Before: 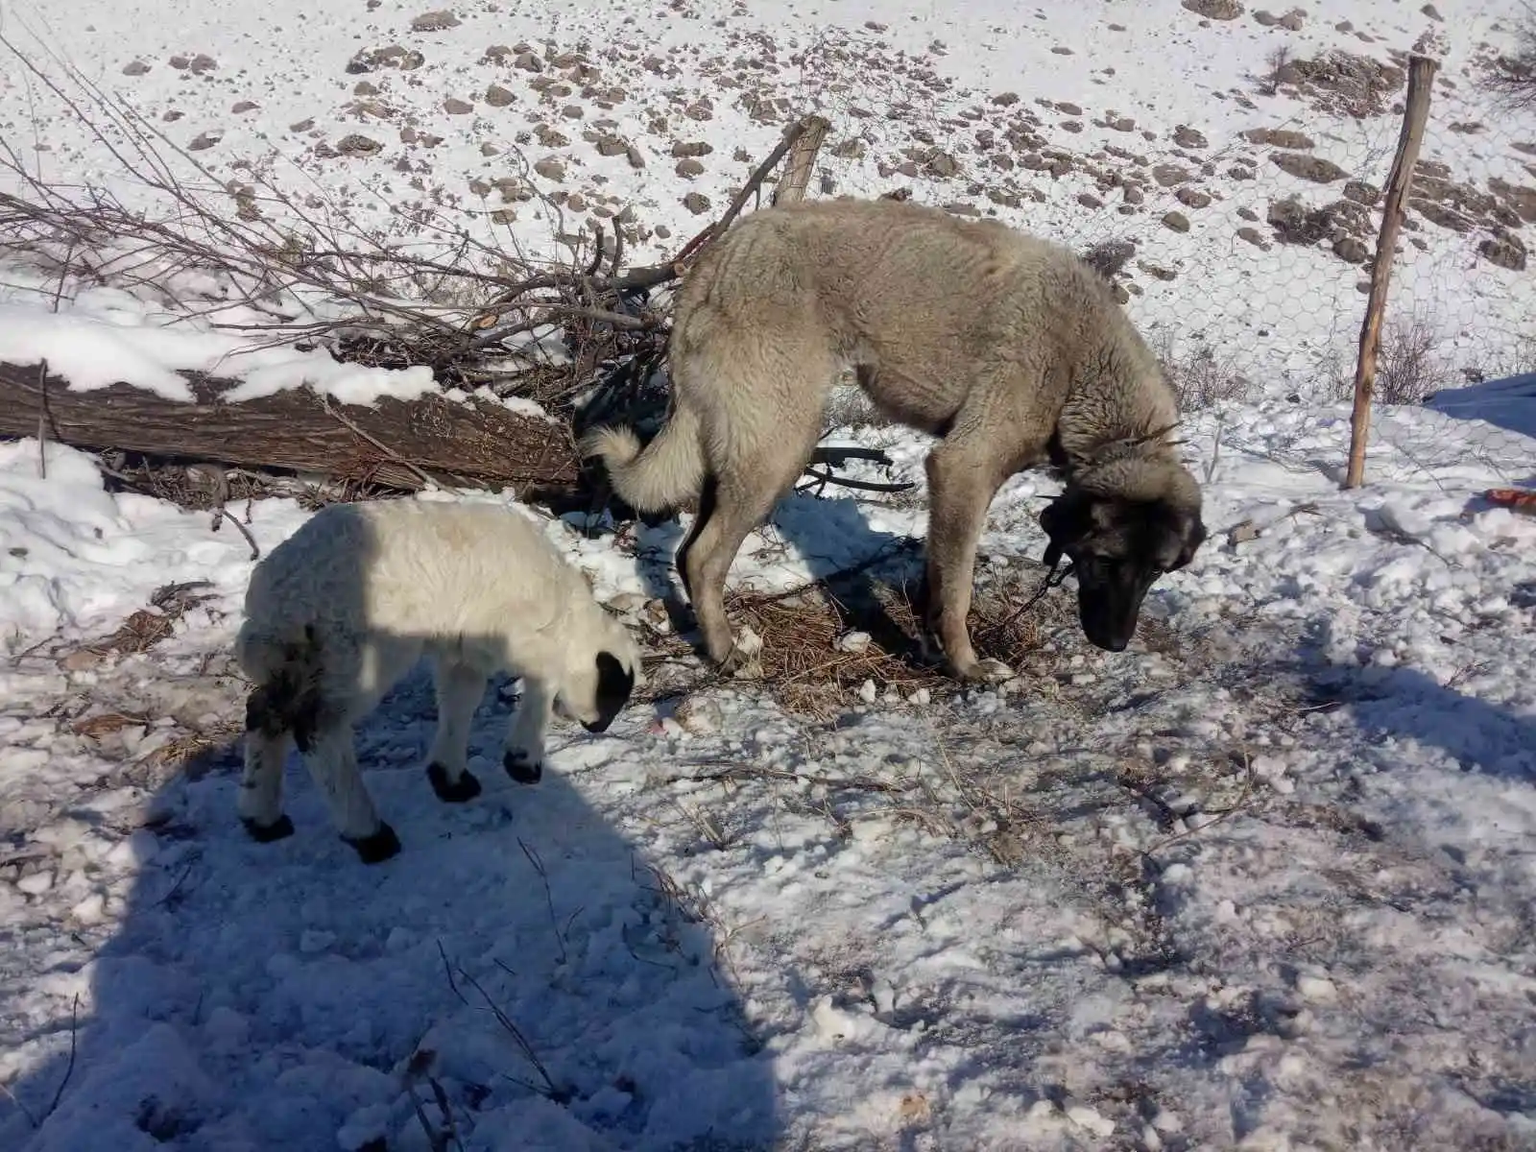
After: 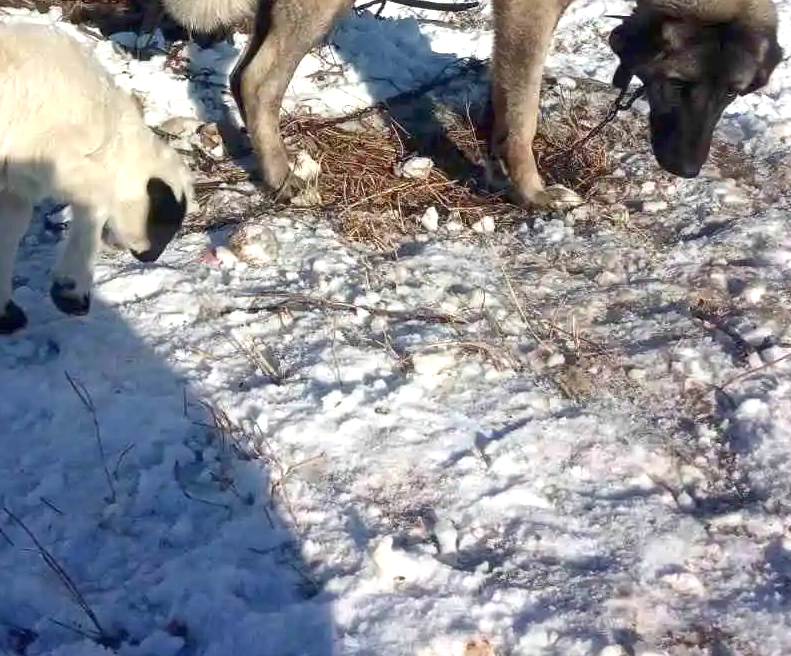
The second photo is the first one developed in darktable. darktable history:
crop: left 29.672%, top 41.786%, right 20.851%, bottom 3.487%
color zones: curves: ch1 [(0, 0.525) (0.143, 0.556) (0.286, 0.52) (0.429, 0.5) (0.571, 0.5) (0.714, 0.5) (0.857, 0.503) (1, 0.525)]
exposure: black level correction 0, exposure 0.9 EV, compensate highlight preservation false
rgb curve: curves: ch0 [(0, 0) (0.093, 0.159) (0.241, 0.265) (0.414, 0.42) (1, 1)], compensate middle gray true, preserve colors basic power
